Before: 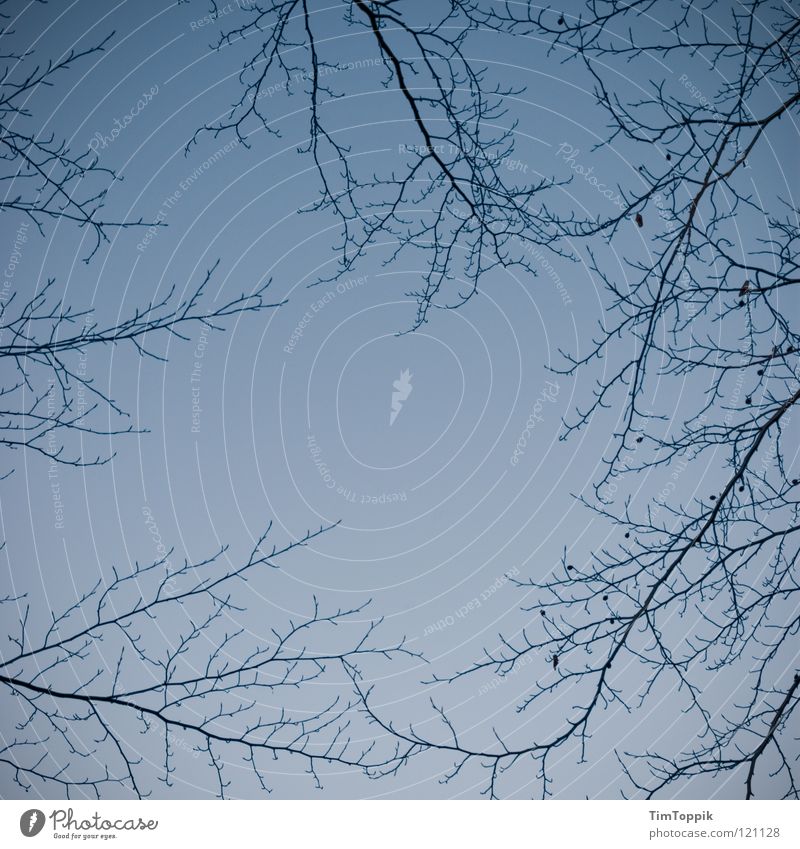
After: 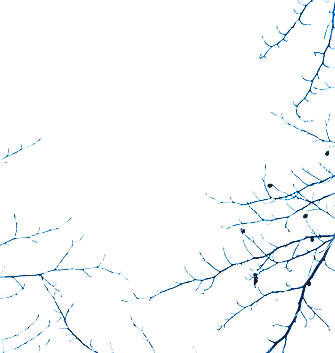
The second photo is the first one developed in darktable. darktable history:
sharpen: on, module defaults
local contrast: detail 130%
exposure: black level correction 0, exposure 1.451 EV, compensate highlight preservation false
crop: left 37.558%, top 45.007%, right 20.518%, bottom 13.4%
color zones: curves: ch0 [(0, 0.5) (0.125, 0.4) (0.25, 0.5) (0.375, 0.4) (0.5, 0.4) (0.625, 0.6) (0.75, 0.6) (0.875, 0.5)]; ch1 [(0, 0.4) (0.125, 0.5) (0.25, 0.4) (0.375, 0.4) (0.5, 0.4) (0.625, 0.4) (0.75, 0.5) (0.875, 0.4)]; ch2 [(0, 0.6) (0.125, 0.5) (0.25, 0.5) (0.375, 0.6) (0.5, 0.6) (0.625, 0.5) (0.75, 0.5) (0.875, 0.5)]
base curve: curves: ch0 [(0, 0) (0.007, 0.004) (0.027, 0.03) (0.046, 0.07) (0.207, 0.54) (0.442, 0.872) (0.673, 0.972) (1, 1)], preserve colors none
